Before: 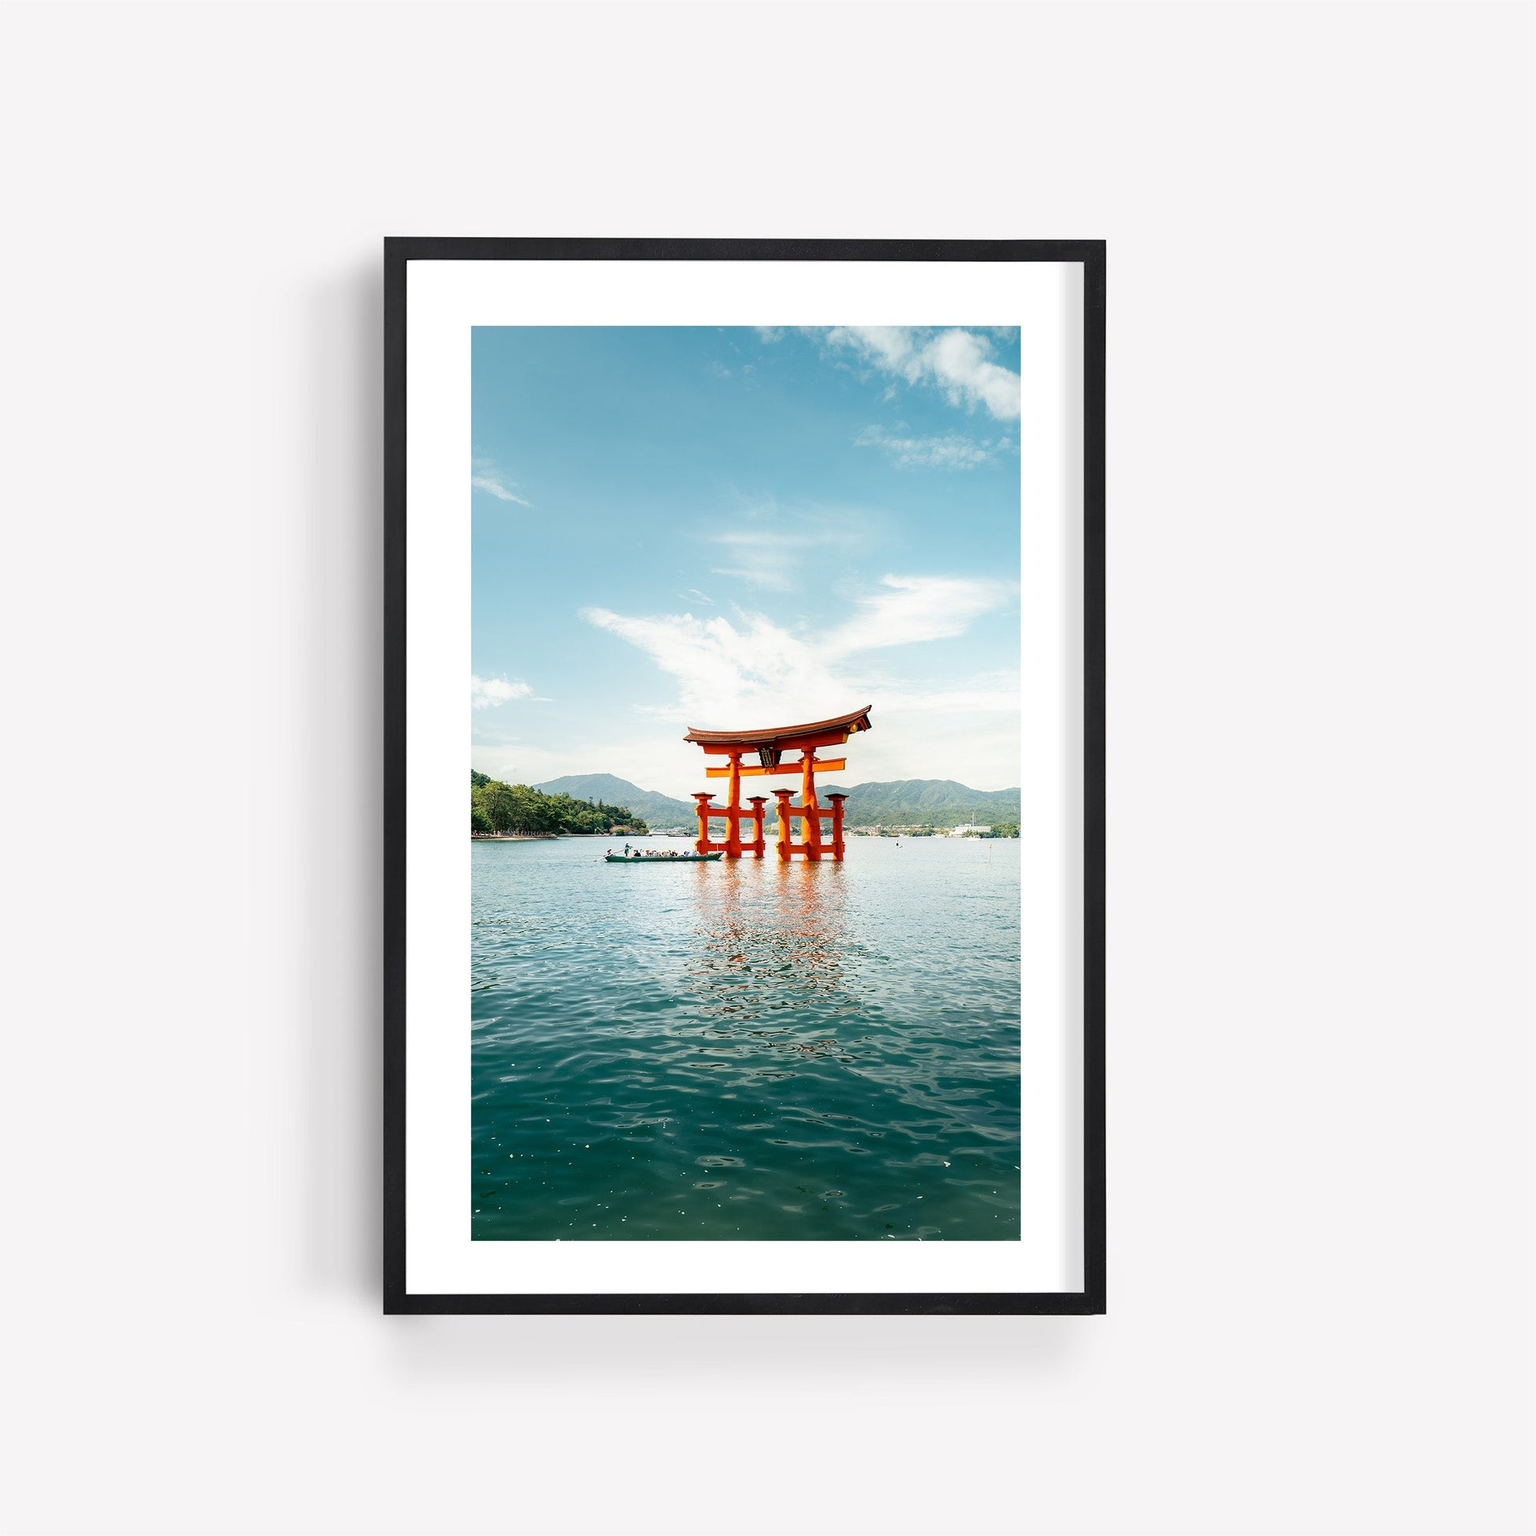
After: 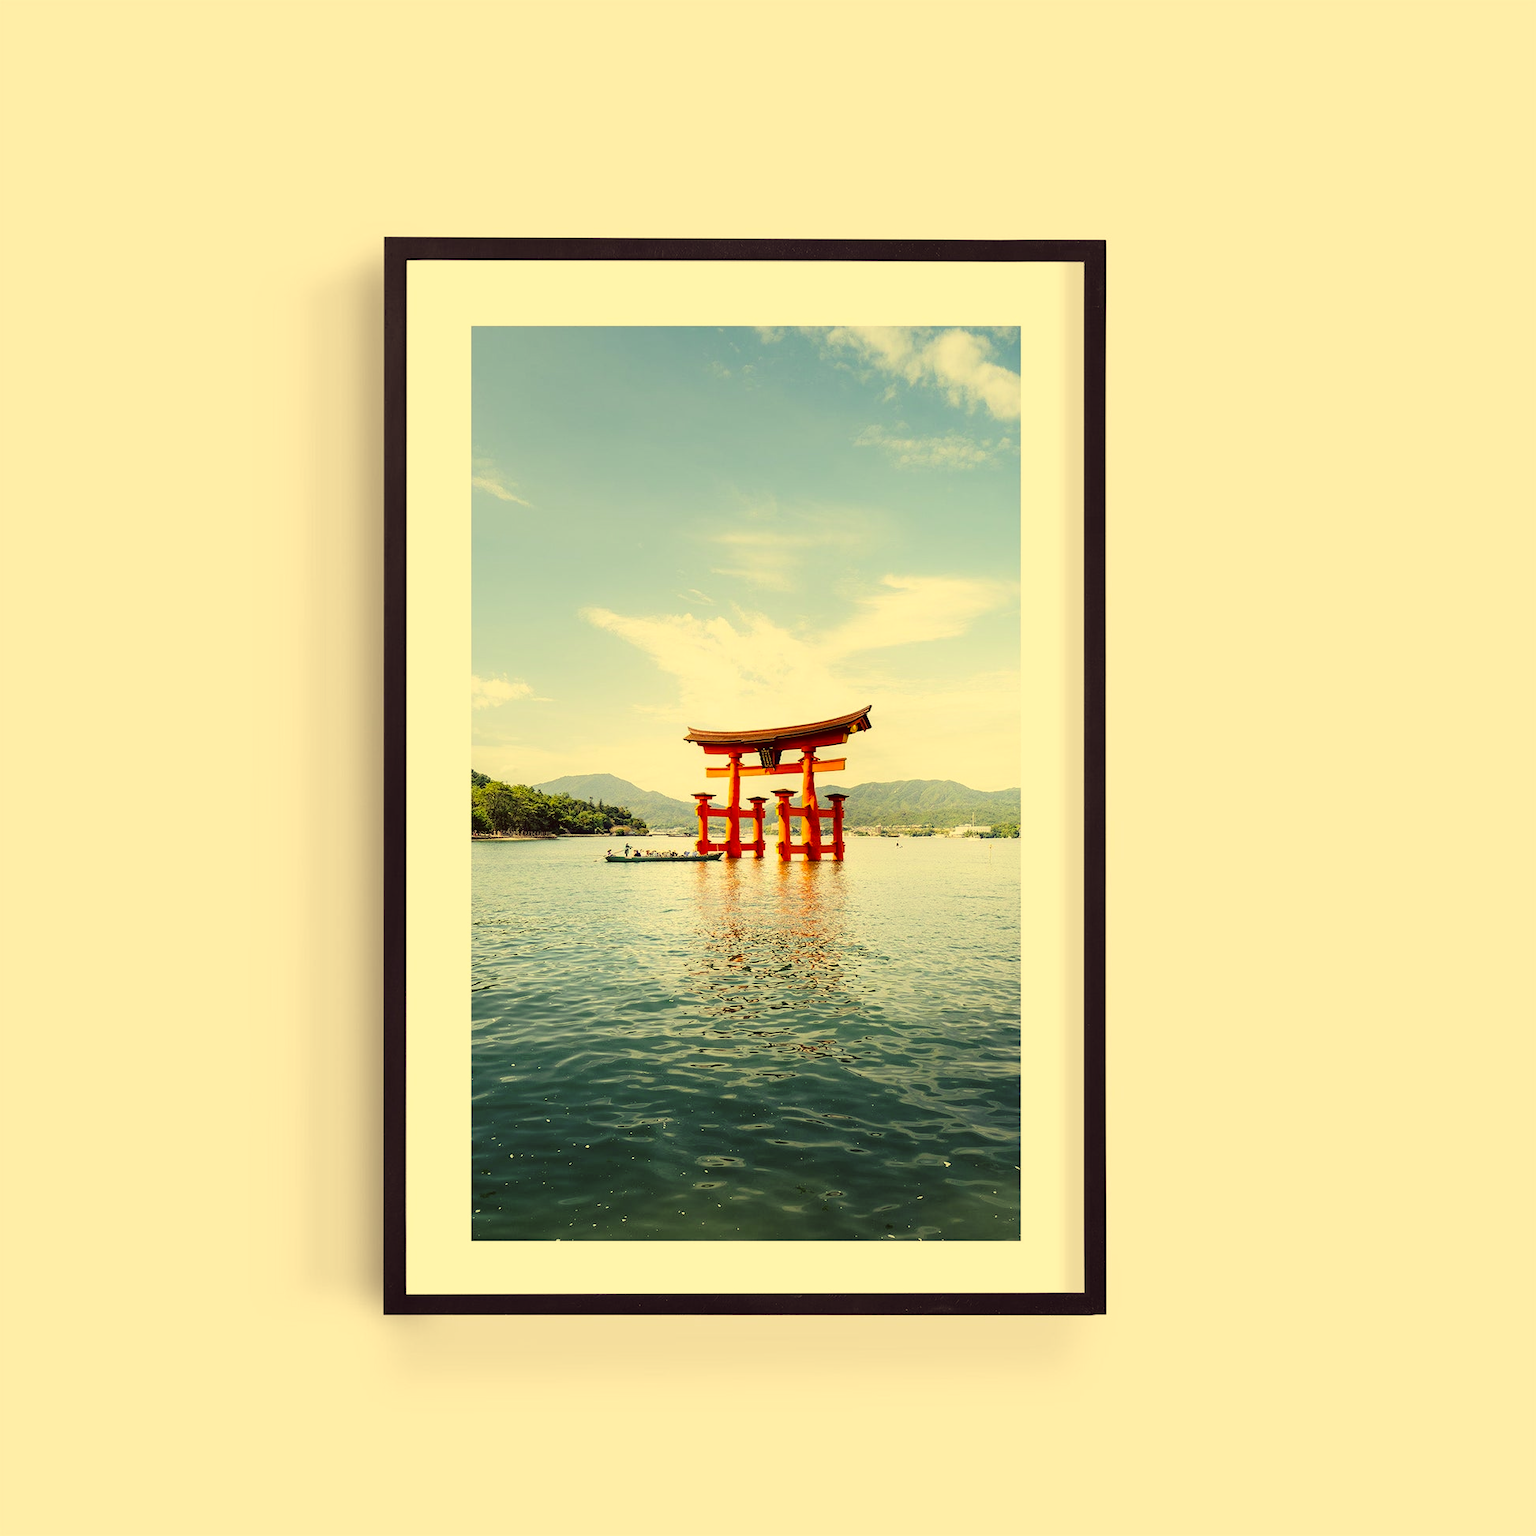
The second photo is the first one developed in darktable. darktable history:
color correction: highlights a* -0.623, highlights b* 39.68, shadows a* 9.59, shadows b* -0.869
tone curve: curves: ch0 [(0, 0) (0.003, 0.031) (0.011, 0.031) (0.025, 0.03) (0.044, 0.035) (0.069, 0.054) (0.1, 0.081) (0.136, 0.11) (0.177, 0.147) (0.224, 0.209) (0.277, 0.283) (0.335, 0.369) (0.399, 0.44) (0.468, 0.517) (0.543, 0.601) (0.623, 0.684) (0.709, 0.766) (0.801, 0.846) (0.898, 0.927) (1, 1)], color space Lab, linked channels, preserve colors none
exposure: exposure -0.157 EV, compensate exposure bias true, compensate highlight preservation false
